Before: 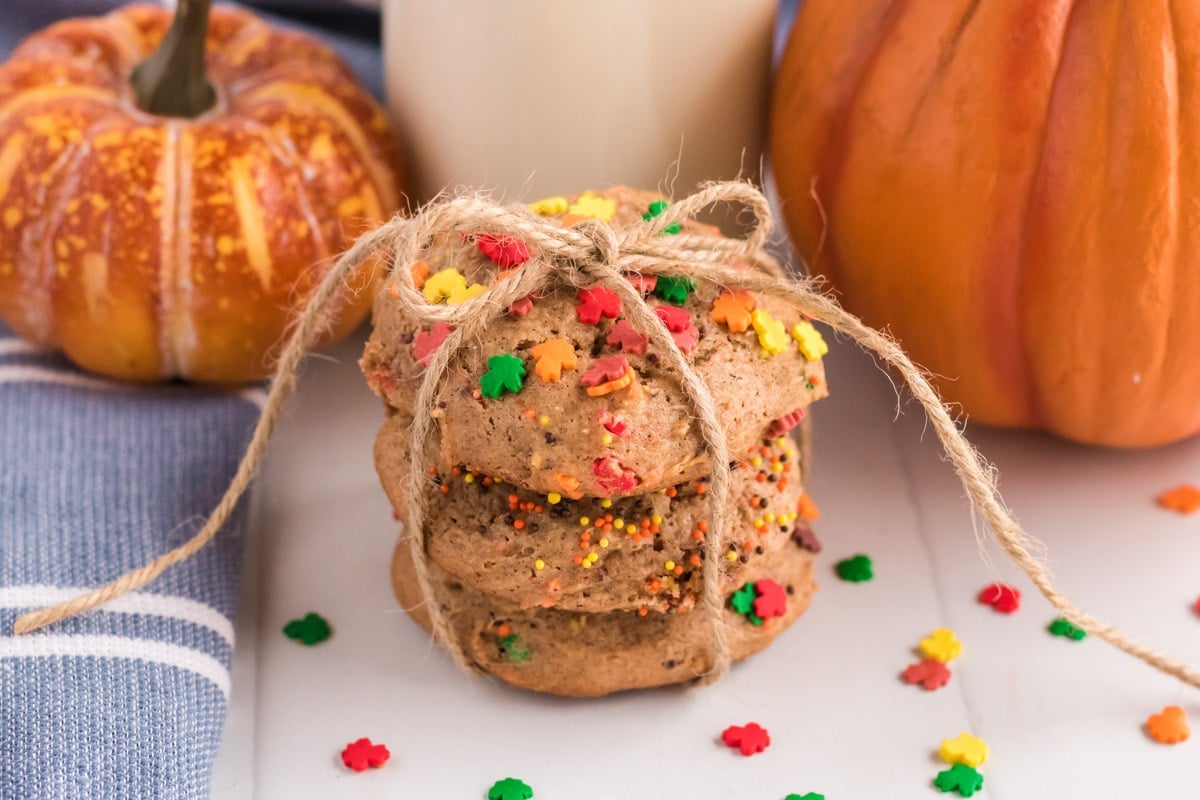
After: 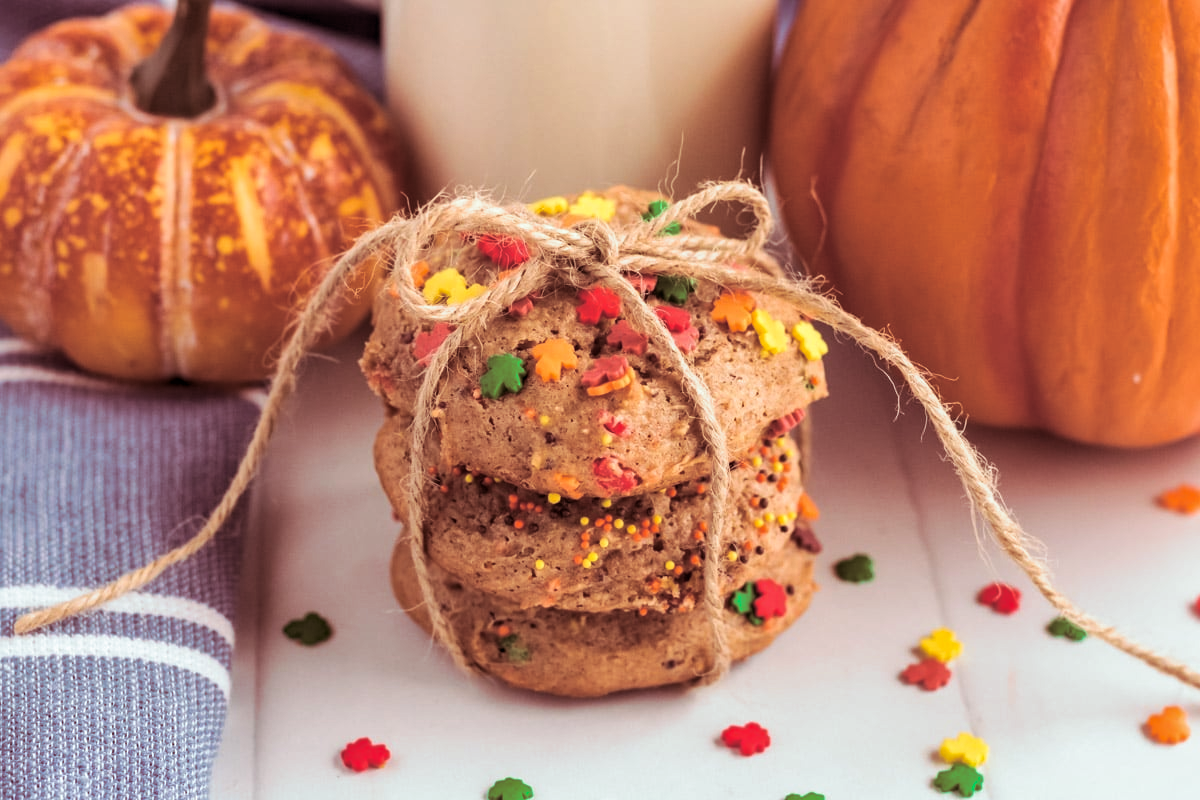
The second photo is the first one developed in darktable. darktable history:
haze removal: compatibility mode true, adaptive false
split-toning: highlights › hue 180°
local contrast: mode bilateral grid, contrast 20, coarseness 50, detail 120%, midtone range 0.2
